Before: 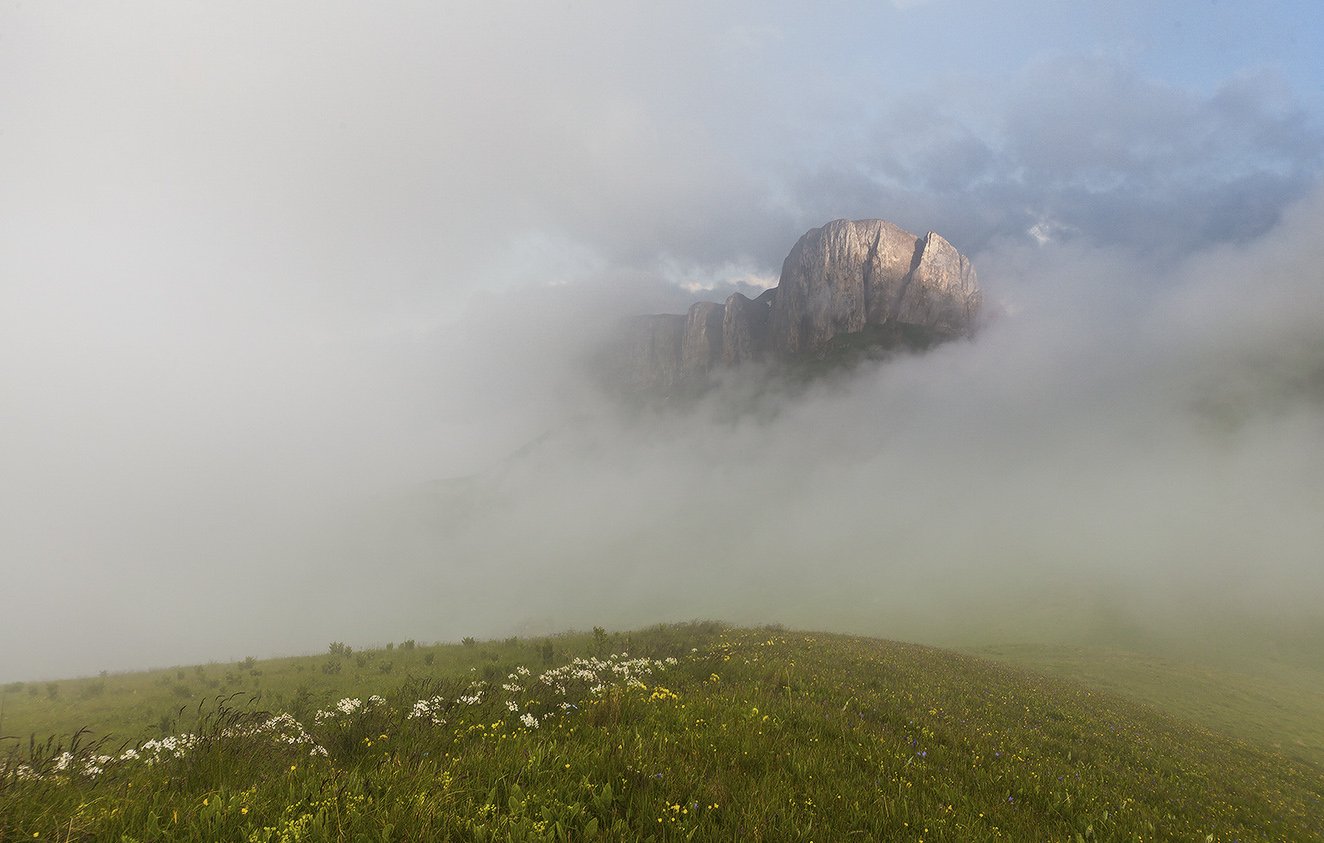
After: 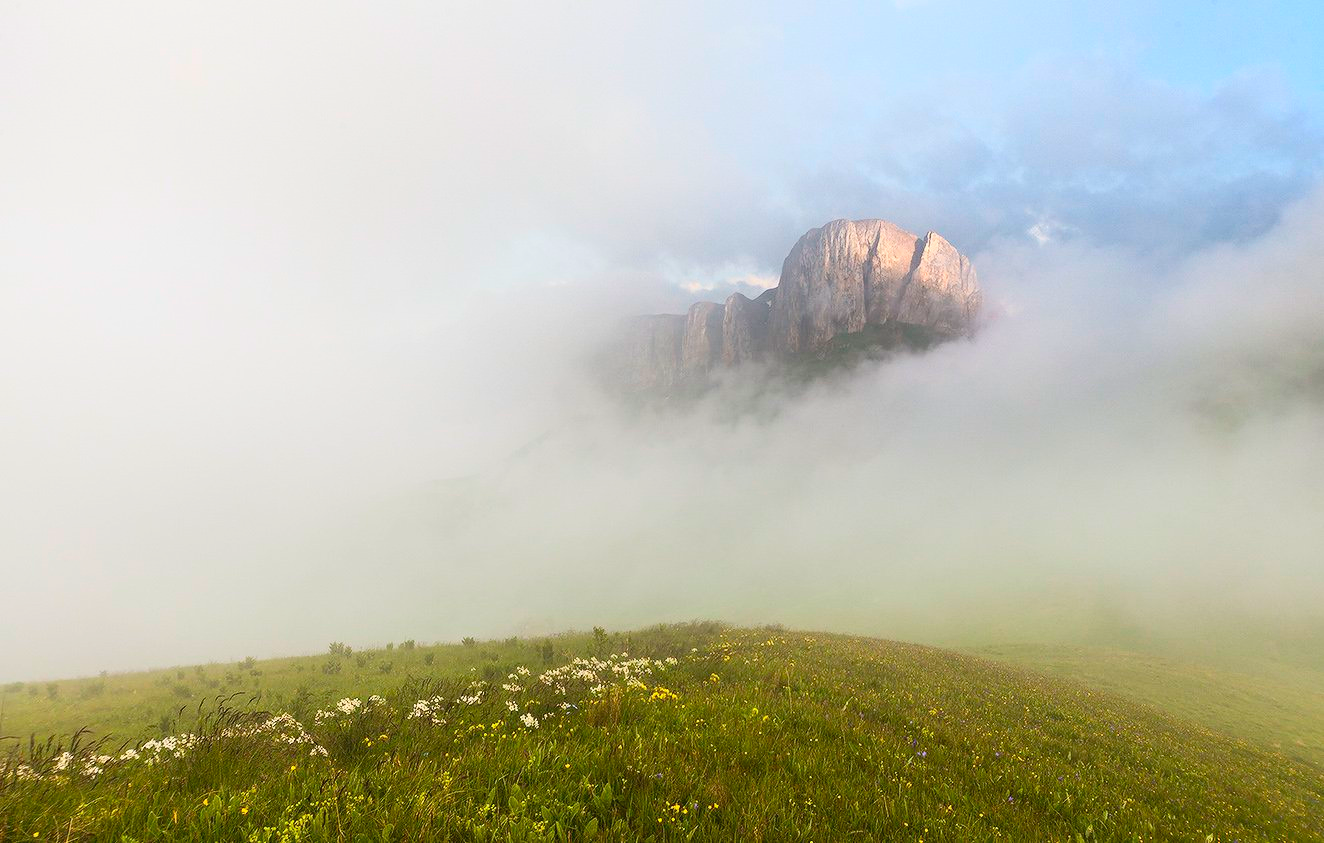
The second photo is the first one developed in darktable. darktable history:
color correction: highlights b* -0.003
contrast brightness saturation: contrast 0.243, brightness 0.247, saturation 0.381
